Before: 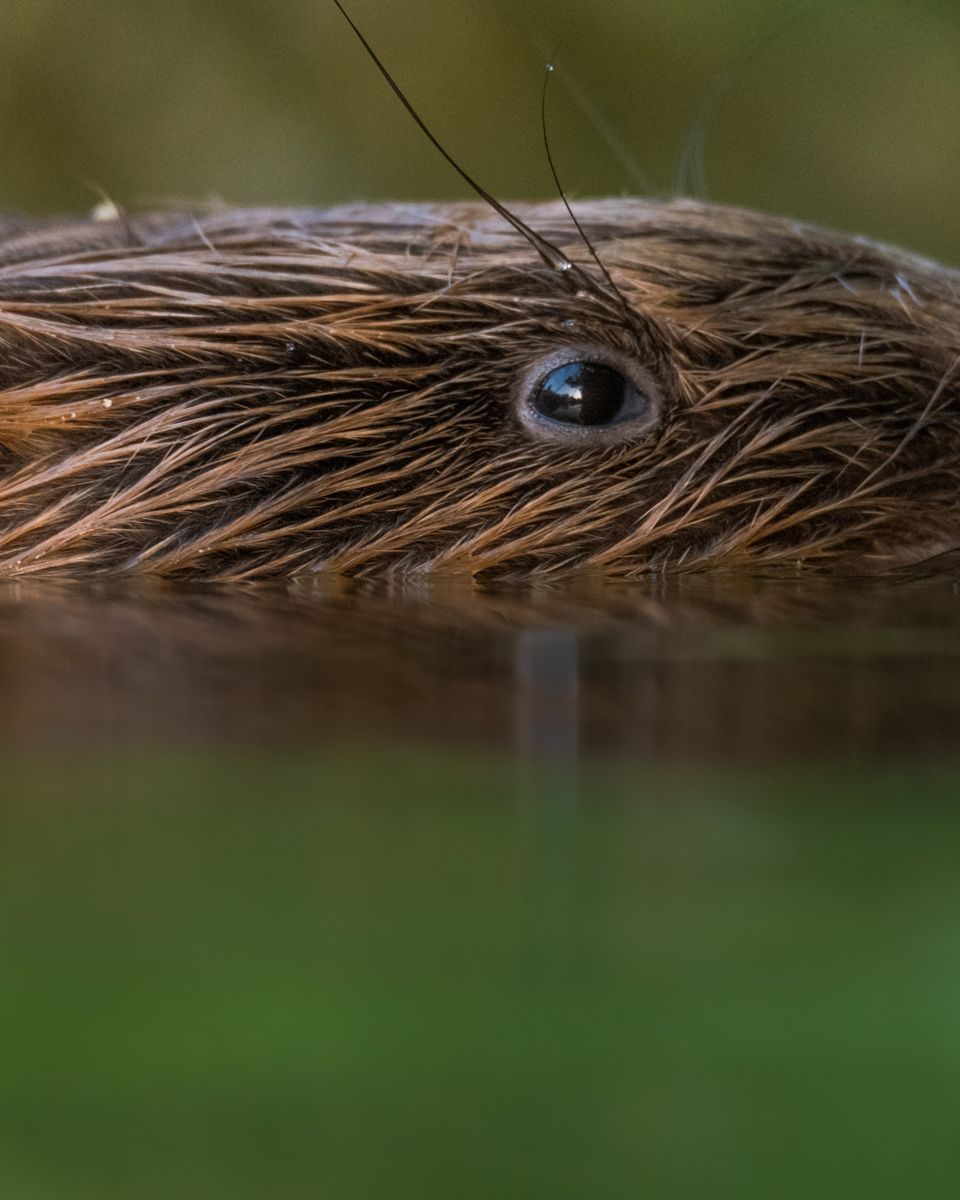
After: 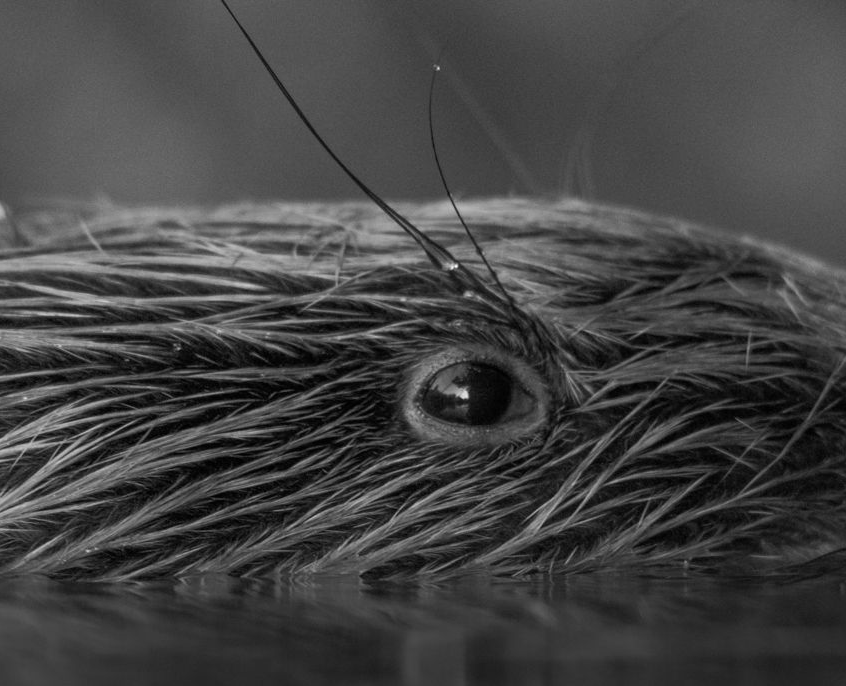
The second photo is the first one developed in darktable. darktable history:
crop and rotate: left 11.812%, bottom 42.776%
monochrome: a -6.99, b 35.61, size 1.4
